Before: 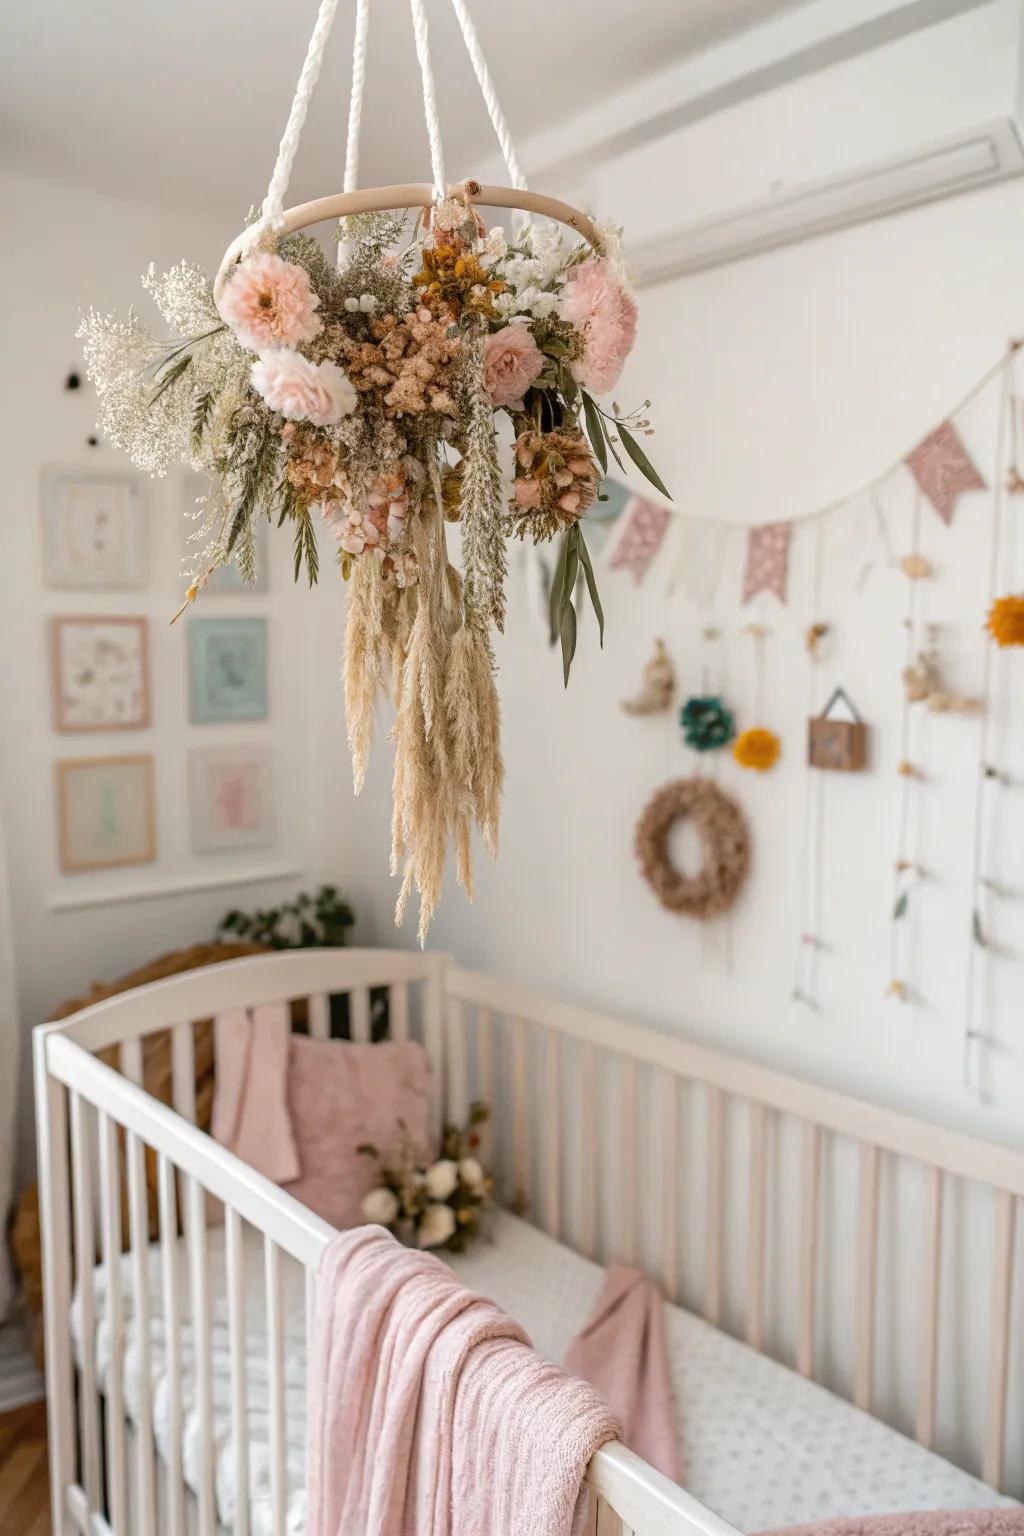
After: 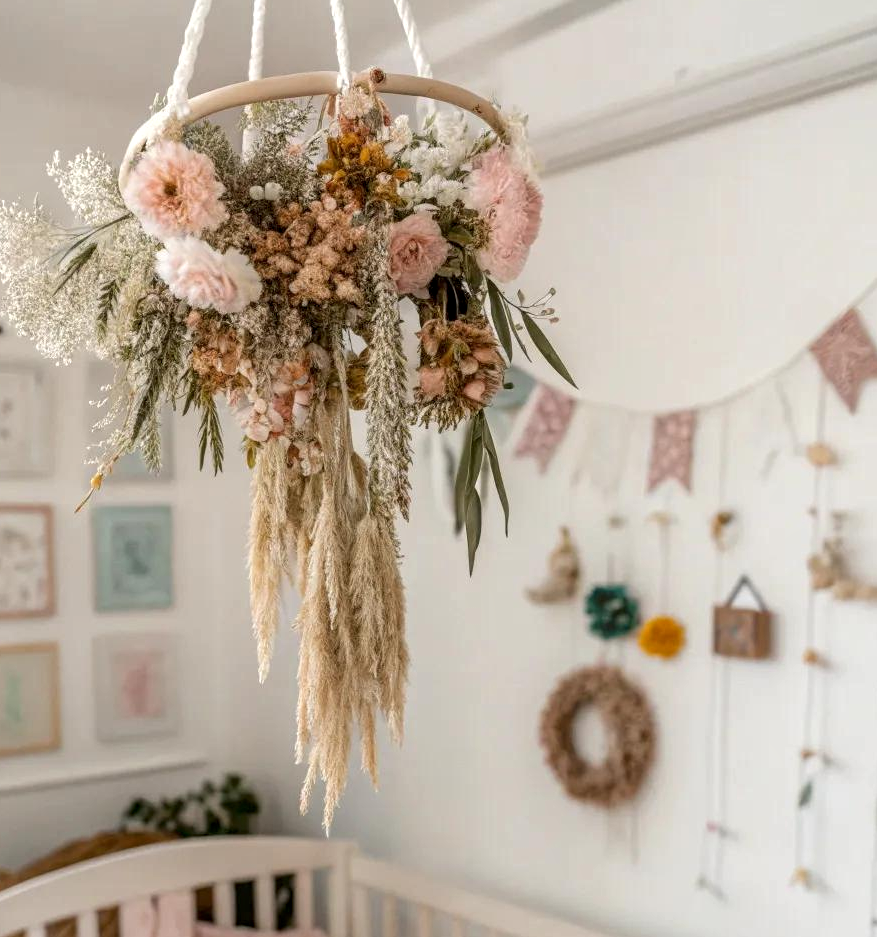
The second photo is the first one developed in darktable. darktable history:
crop and rotate: left 9.347%, top 7.326%, right 4.983%, bottom 31.635%
local contrast: on, module defaults
